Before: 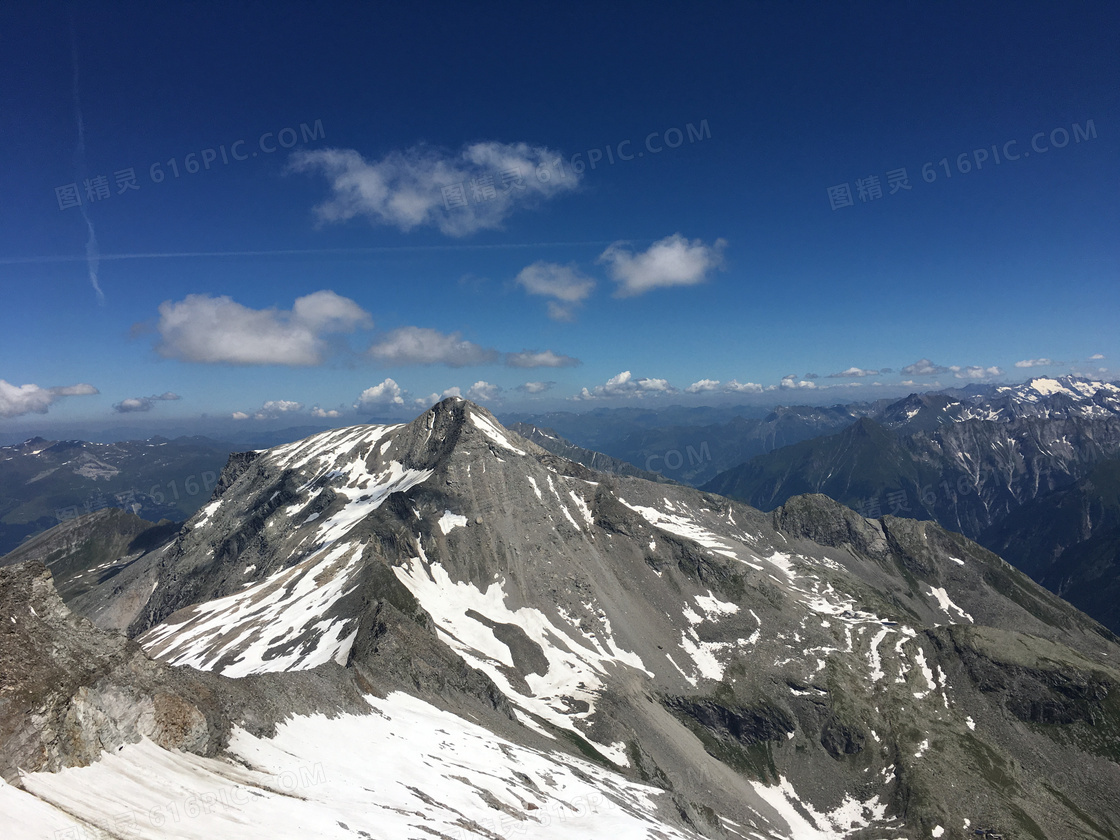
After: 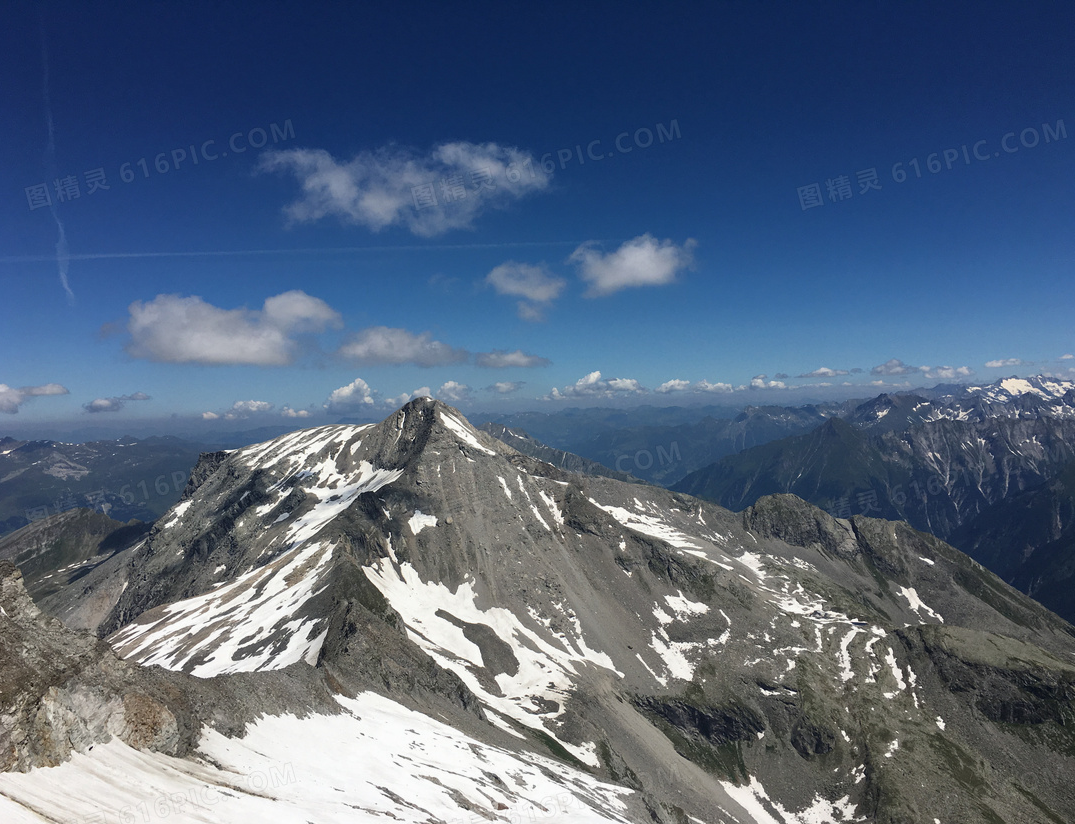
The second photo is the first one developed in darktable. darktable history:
crop and rotate: left 2.752%, right 1.204%, bottom 1.862%
exposure: exposure -0.042 EV, compensate highlight preservation false
